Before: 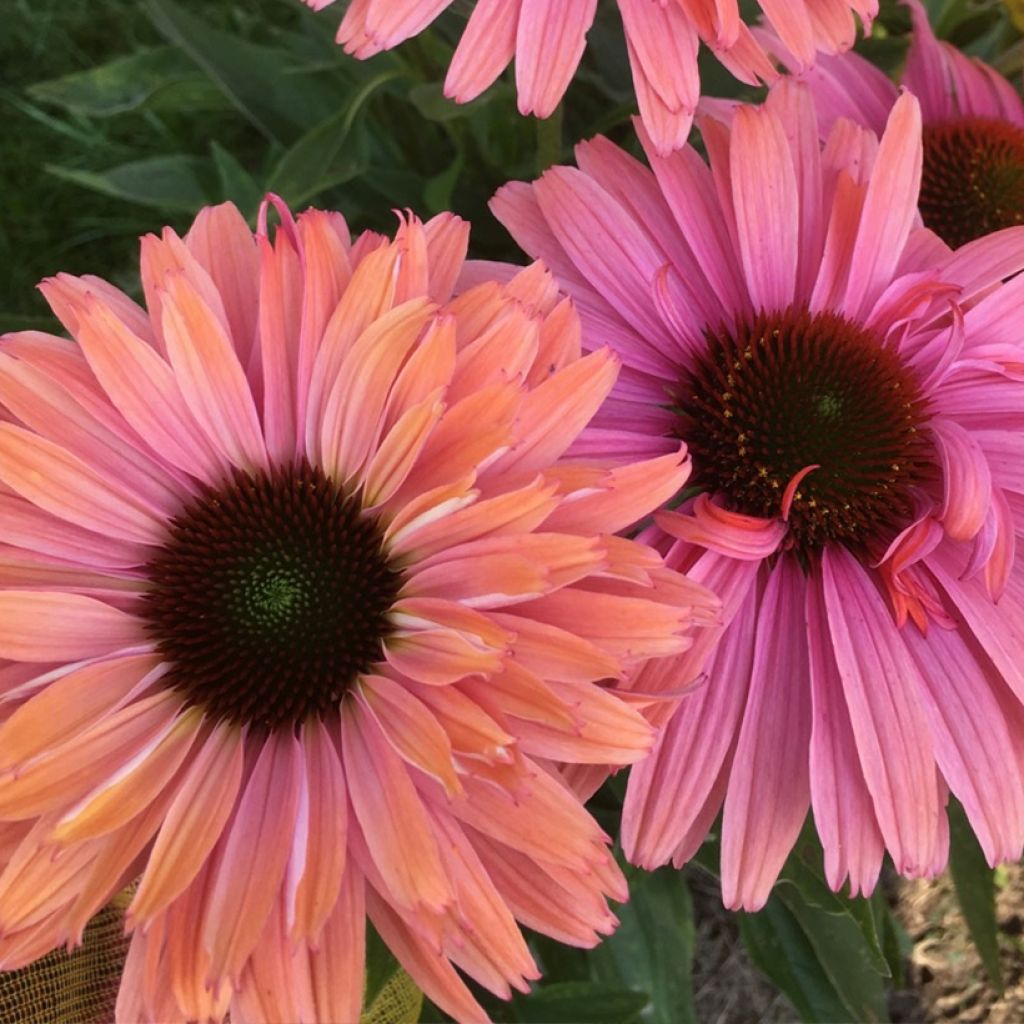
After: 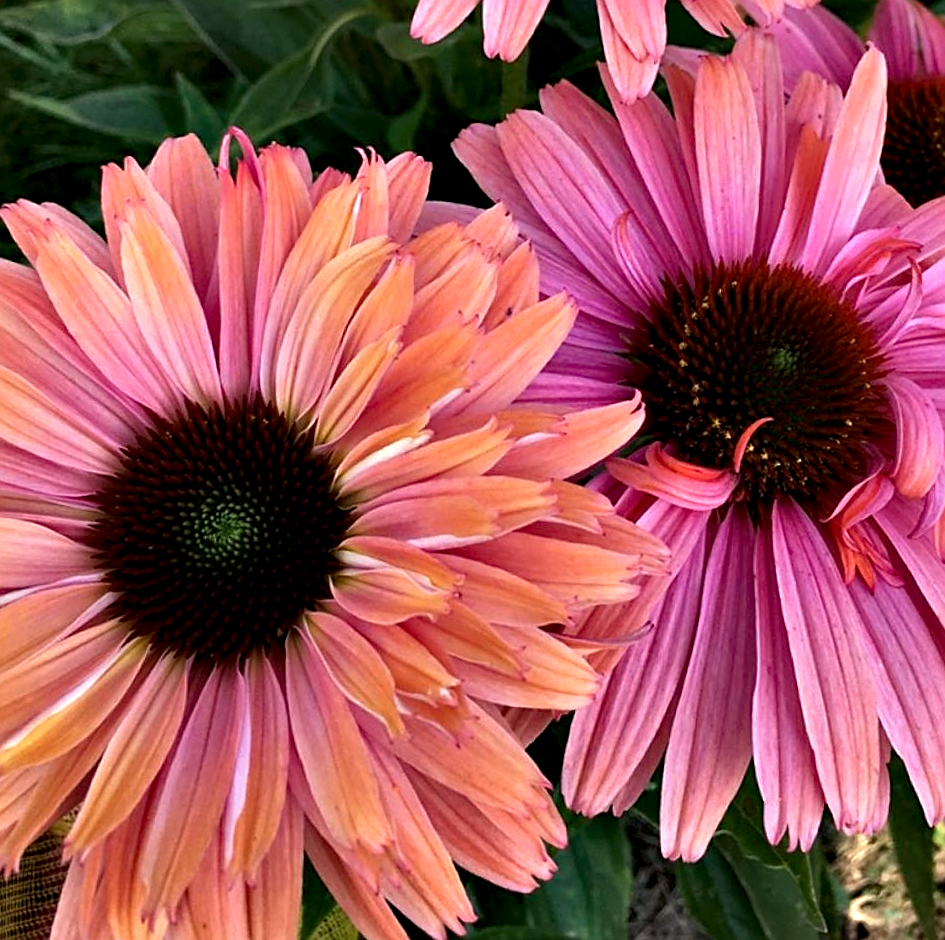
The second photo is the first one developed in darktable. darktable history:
contrast equalizer: y [[0.6 ×6], [0.55 ×6], [0 ×6], [0 ×6], [0 ×6]]
haze removal: compatibility mode true, adaptive false
crop and rotate: angle -2°, left 3.155%, top 4.236%, right 1.354%, bottom 0.759%
sharpen: on, module defaults
